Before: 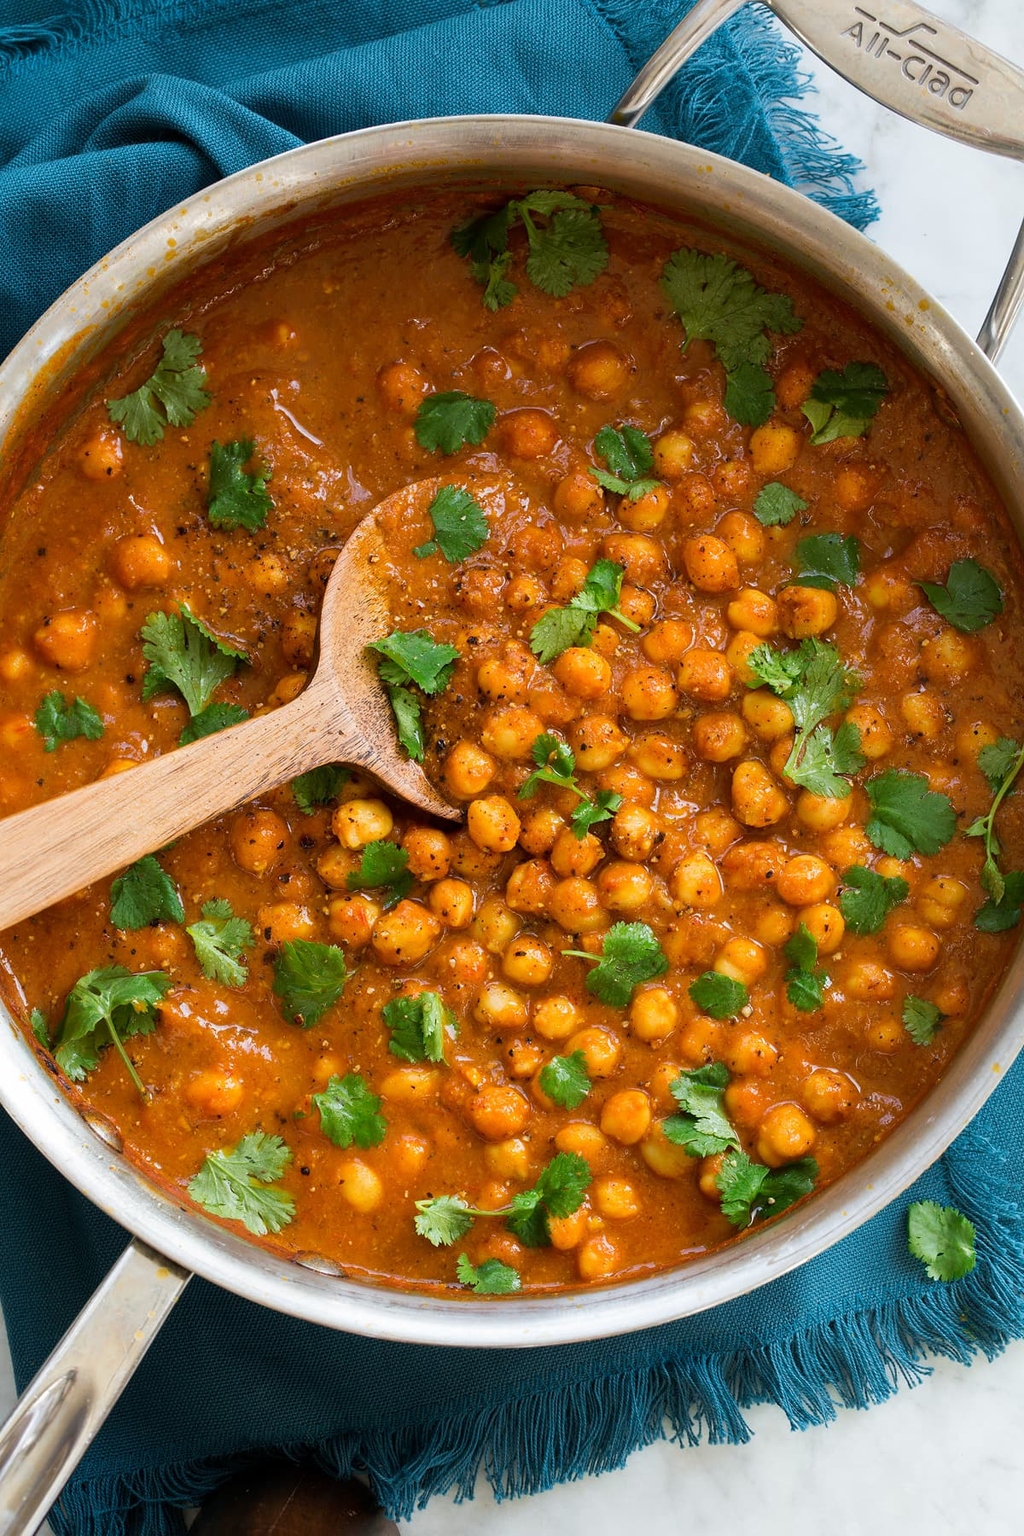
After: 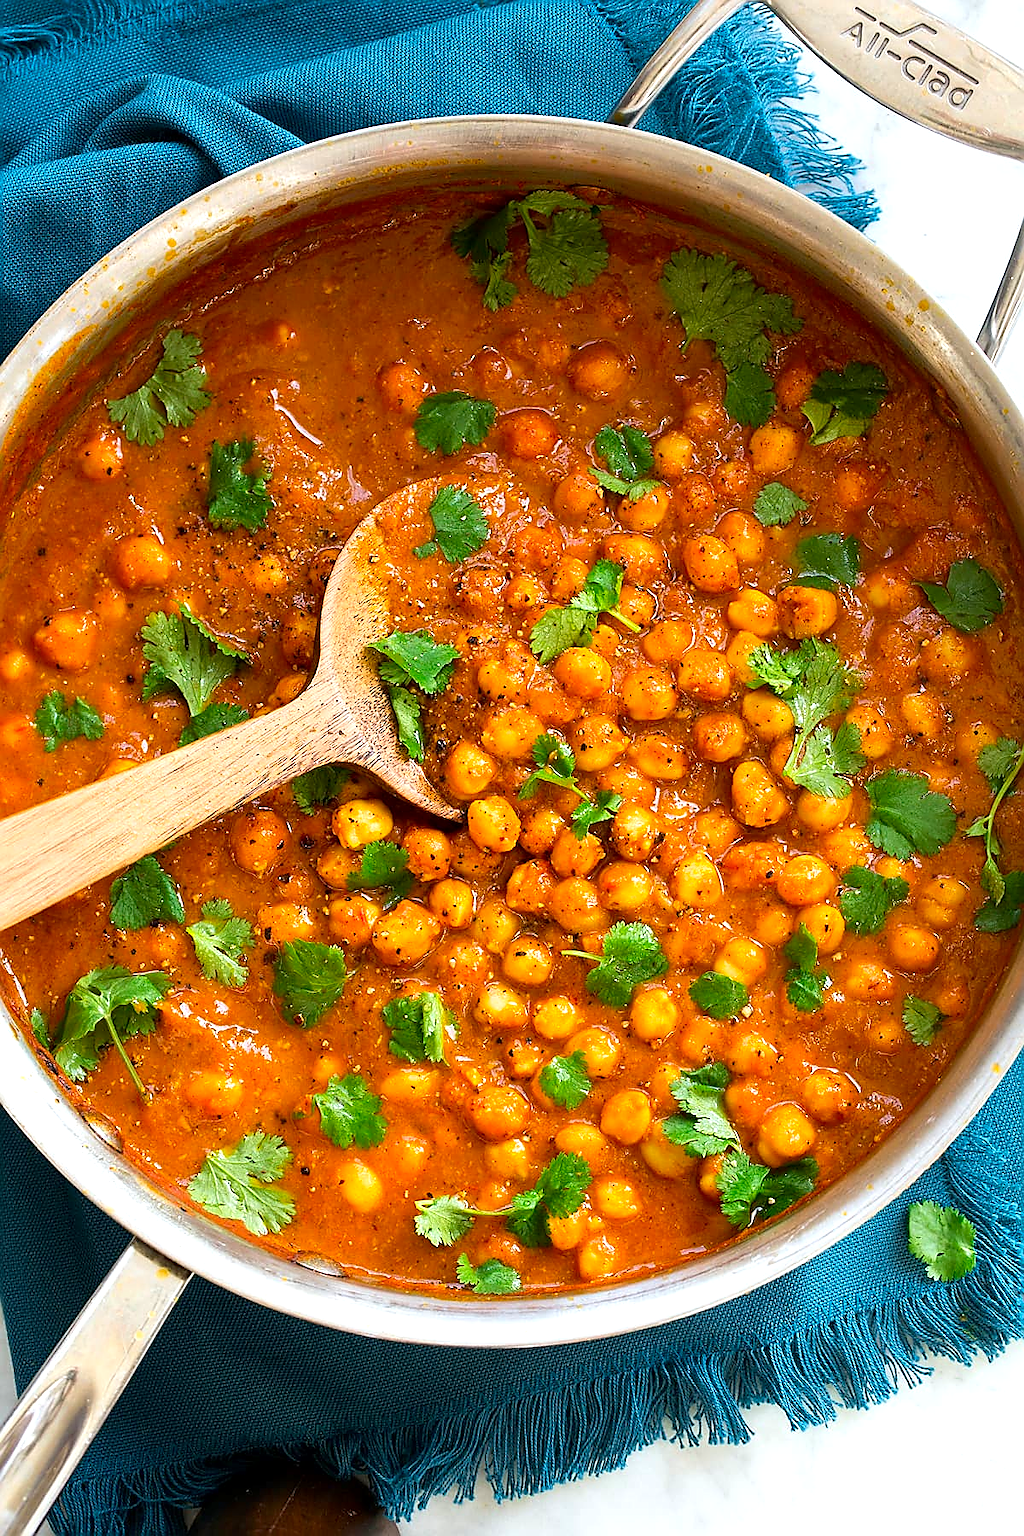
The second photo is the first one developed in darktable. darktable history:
sharpen: radius 1.4, amount 1.25, threshold 0.7
exposure: black level correction 0.001, exposure 0.5 EV, compensate exposure bias true, compensate highlight preservation false
contrast brightness saturation: contrast 0.08, saturation 0.2
